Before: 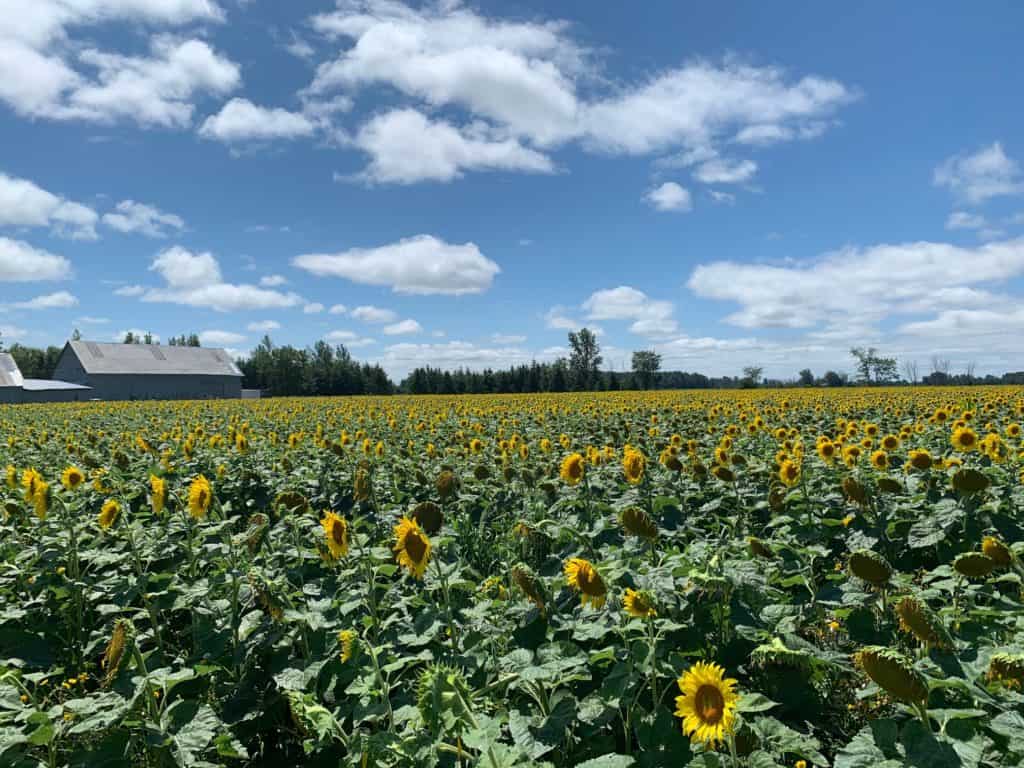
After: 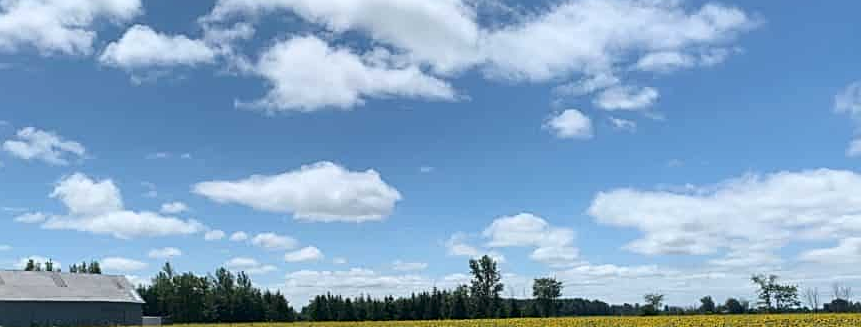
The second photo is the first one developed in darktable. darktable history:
sharpen: amount 0.495
crop and rotate: left 9.701%, top 9.609%, right 6.147%, bottom 47.734%
tone equalizer: luminance estimator HSV value / RGB max
contrast brightness saturation: contrast 0.14
